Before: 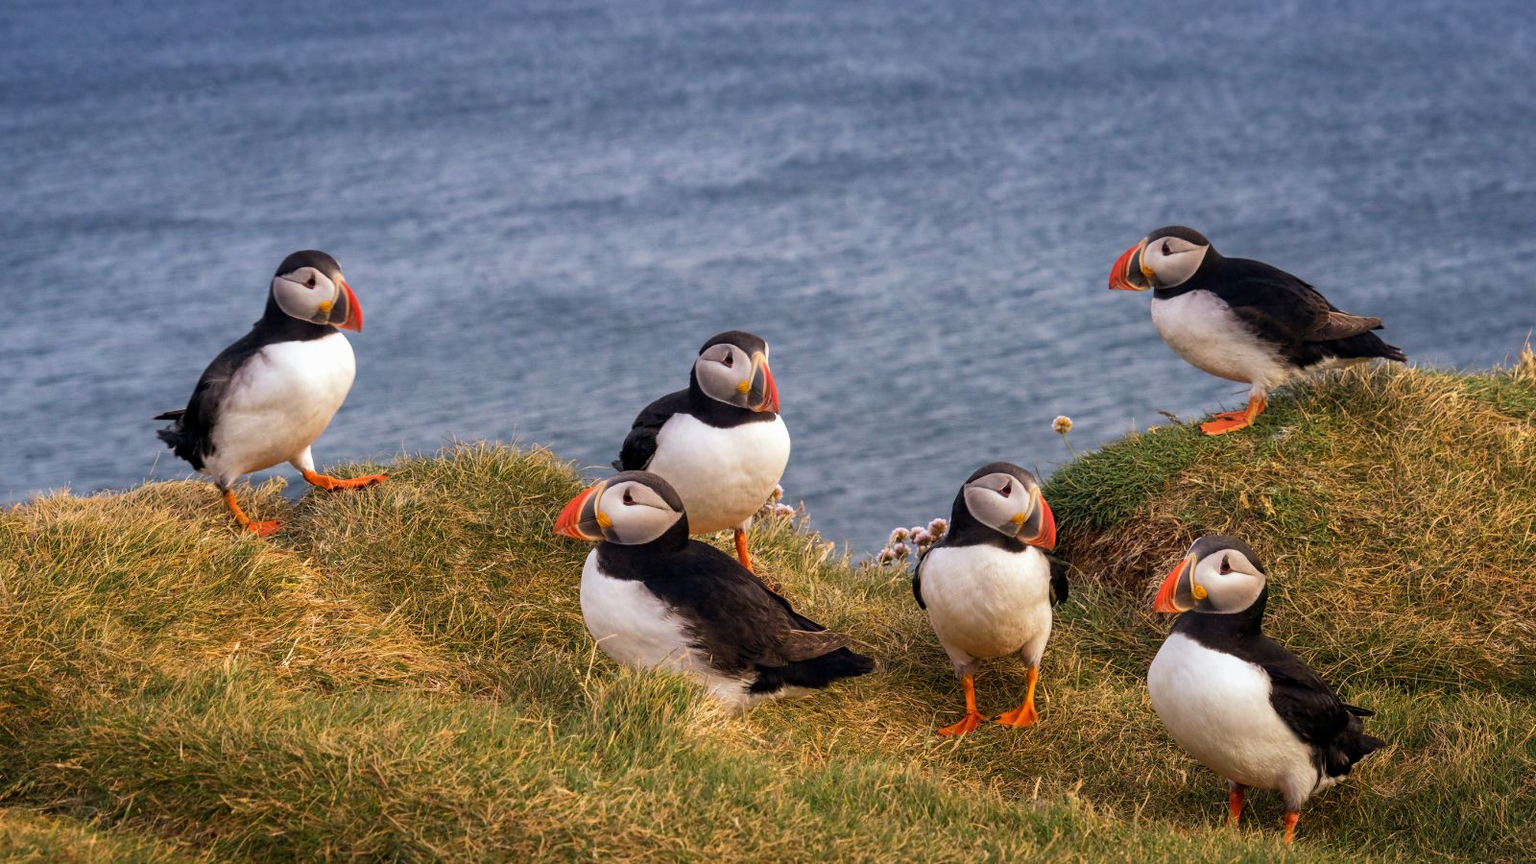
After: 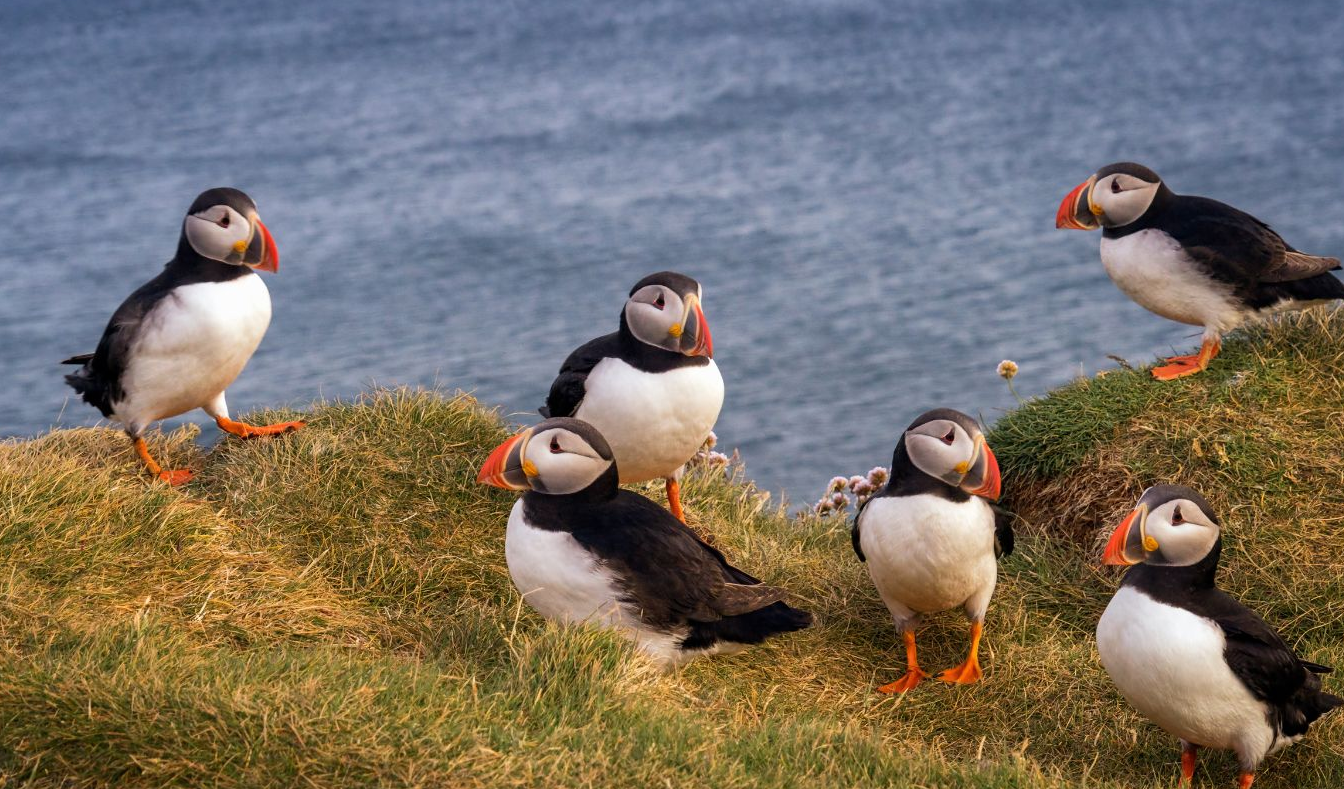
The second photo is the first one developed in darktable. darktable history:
crop: left 6.25%, top 8.18%, right 9.528%, bottom 4.073%
